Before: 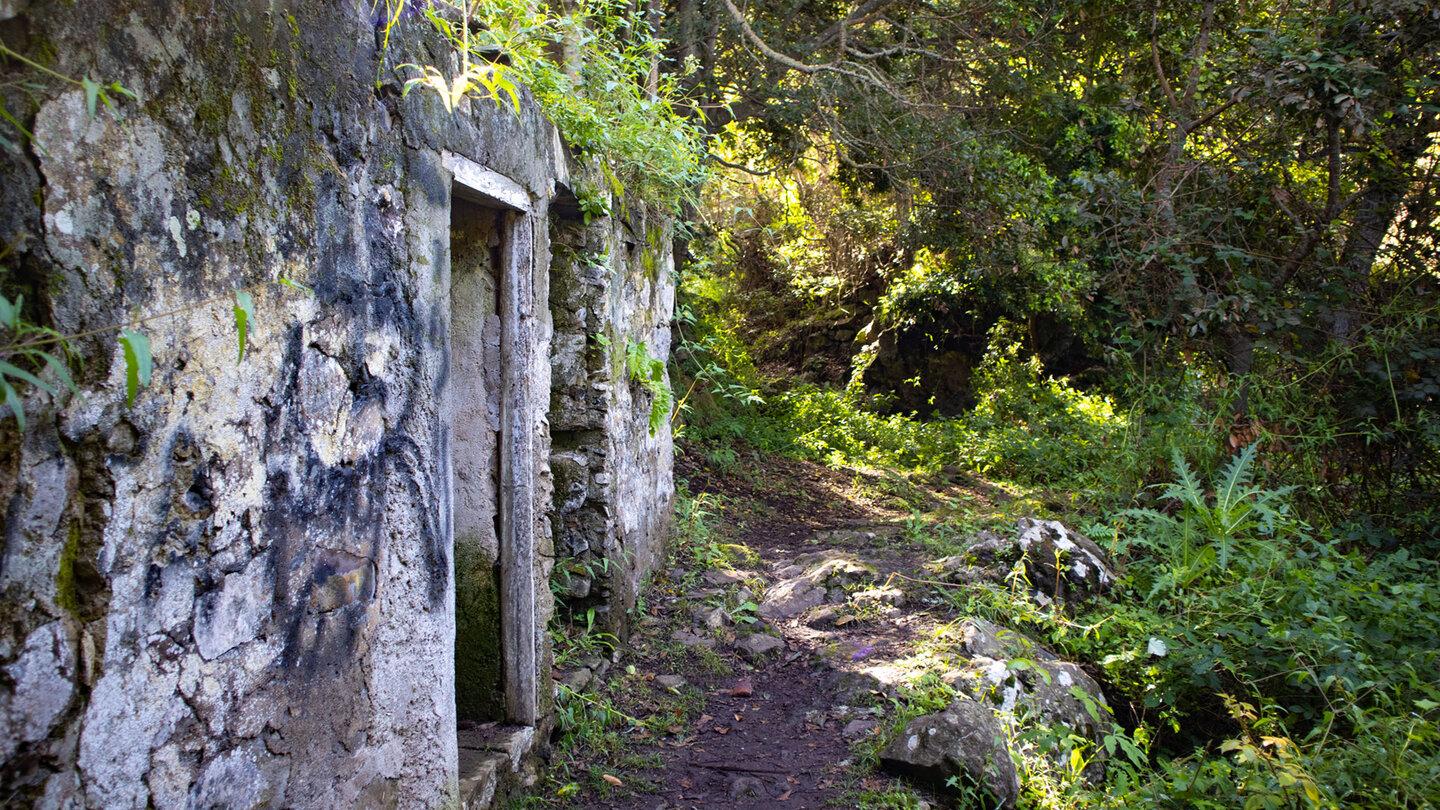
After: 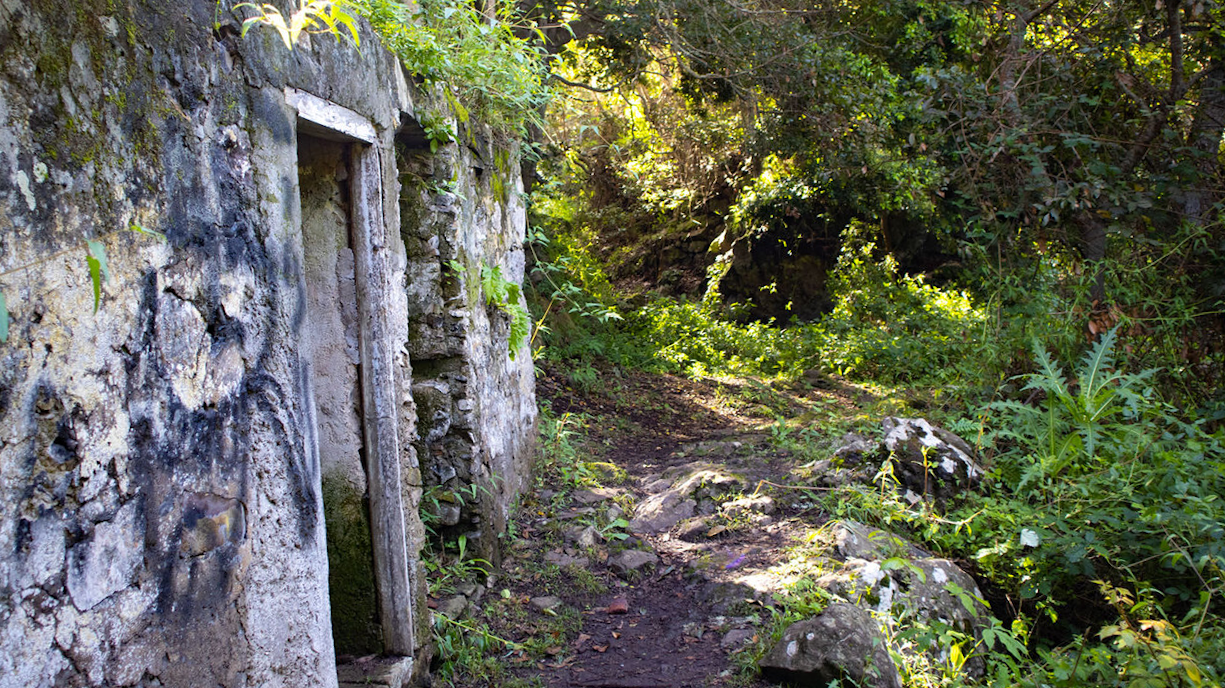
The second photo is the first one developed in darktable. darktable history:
crop and rotate: angle 3.62°, left 5.509%, top 5.688%
